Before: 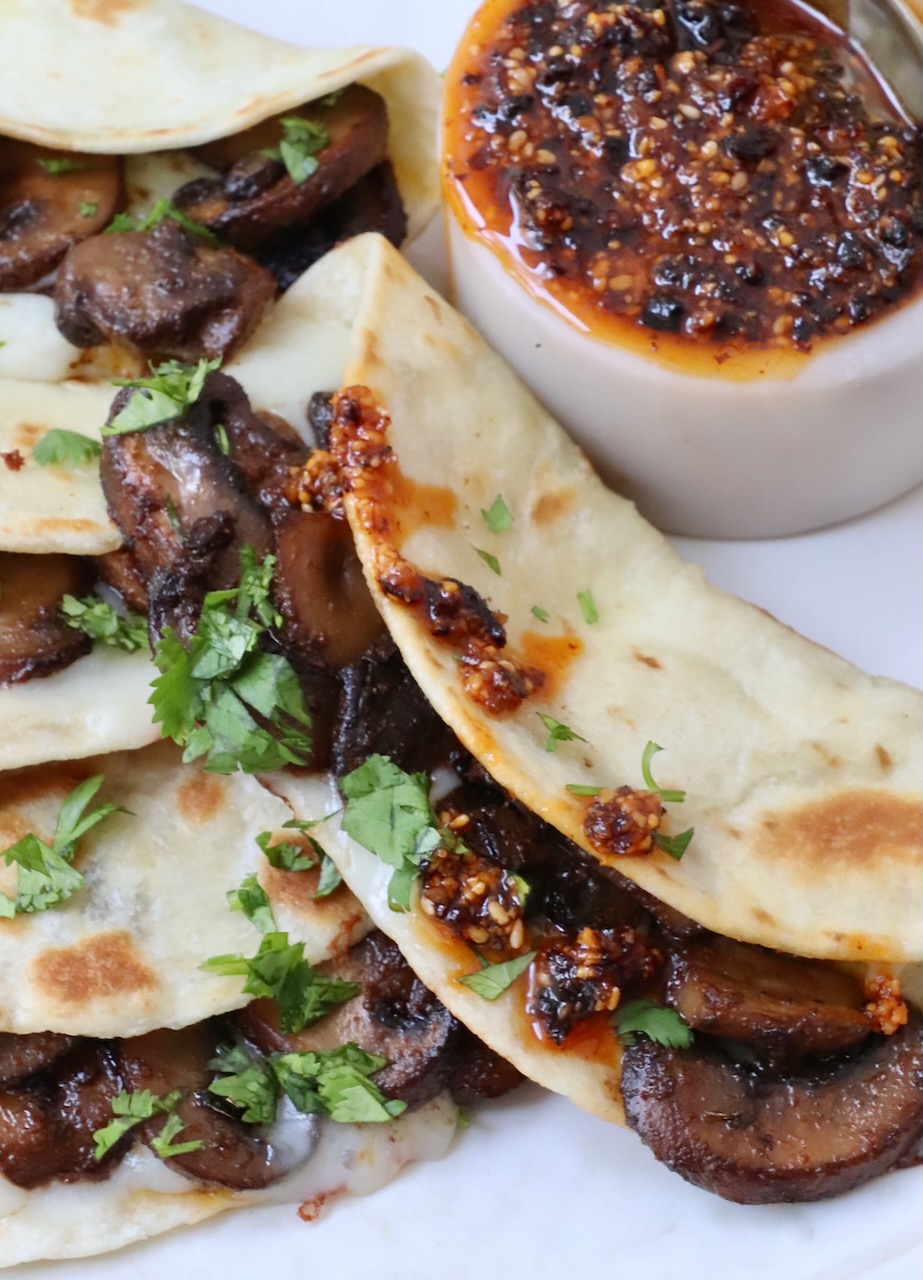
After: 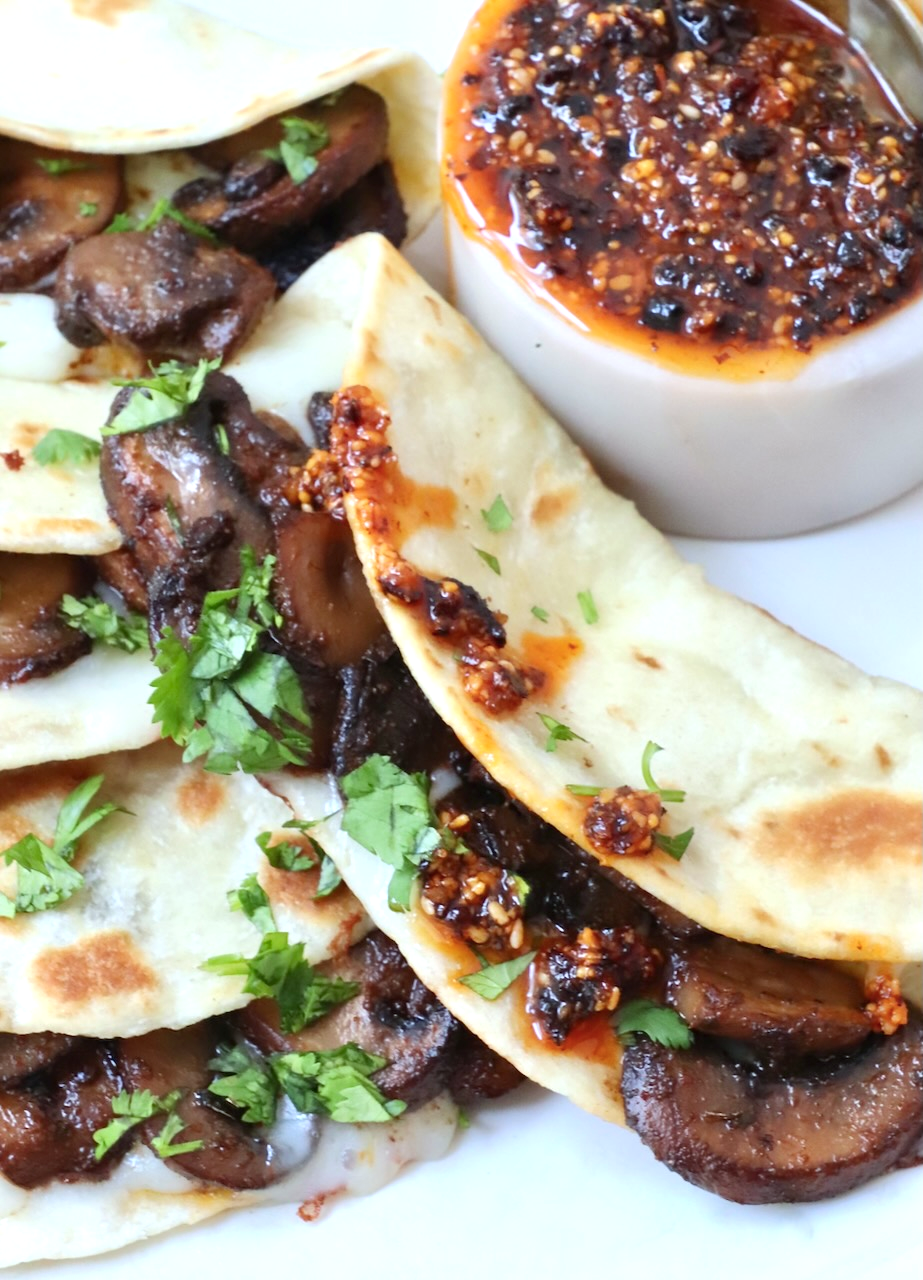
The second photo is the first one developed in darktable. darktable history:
color calibration: output R [1.003, 0.027, -0.041, 0], output G [-0.018, 1.043, -0.038, 0], output B [0.071, -0.086, 1.017, 0], illuminant as shot in camera, x 0.359, y 0.362, temperature 4570.54 K
exposure: exposure 0.515 EV, compensate highlight preservation false
tone equalizer: -8 EV 0.06 EV, smoothing diameter 25%, edges refinement/feathering 10, preserve details guided filter
